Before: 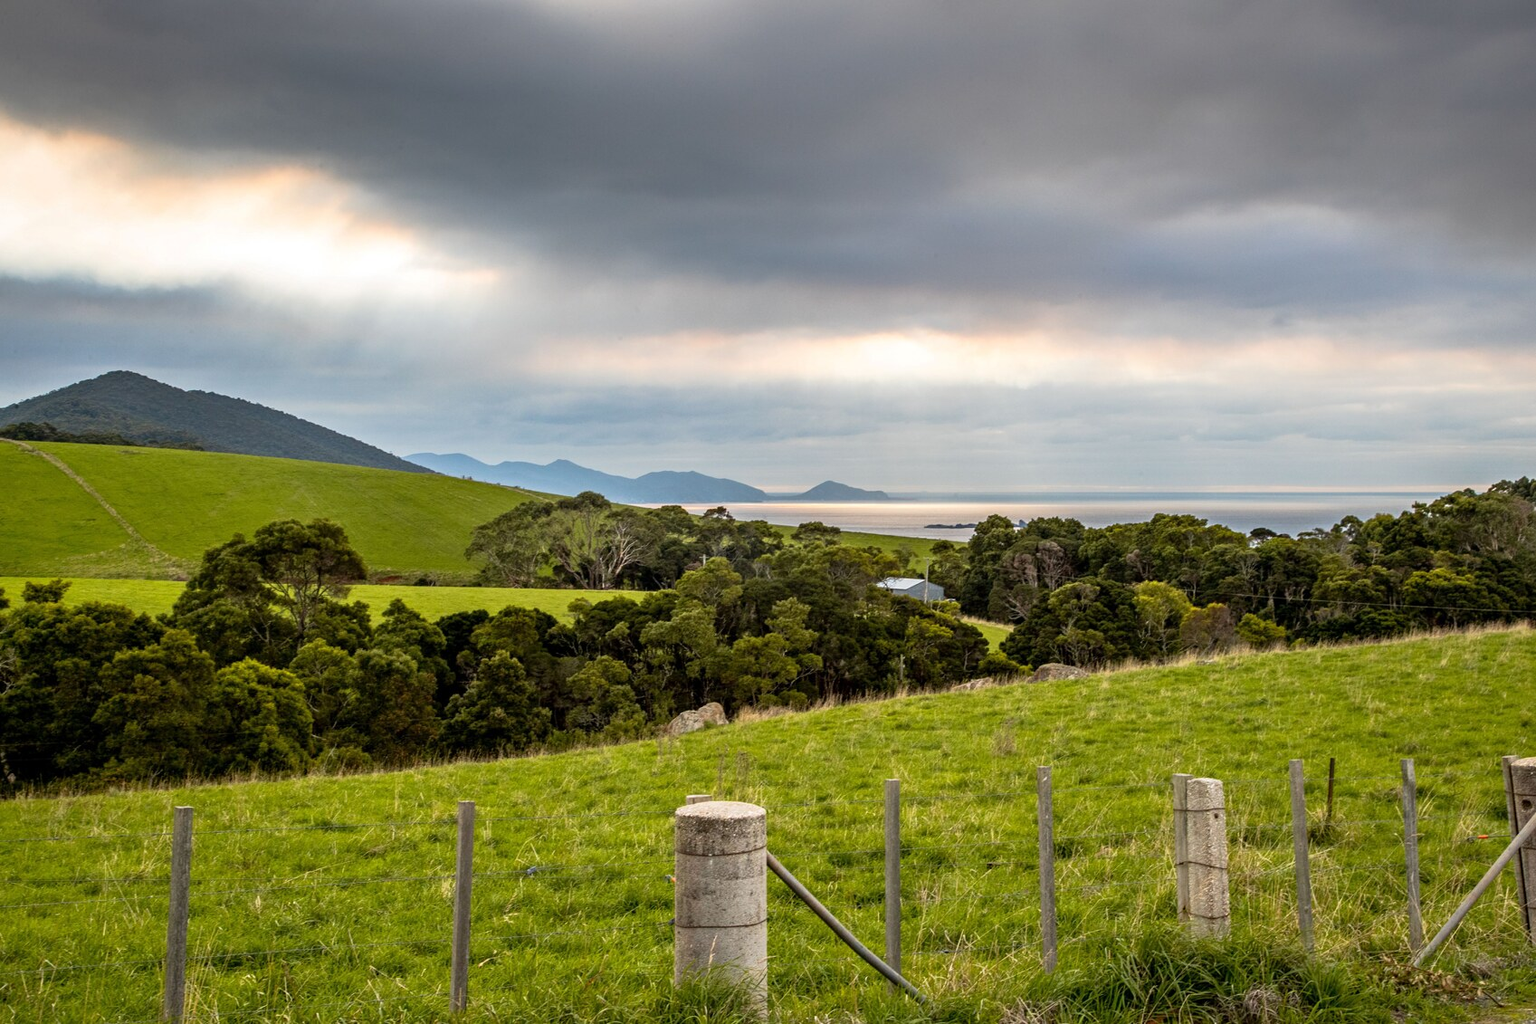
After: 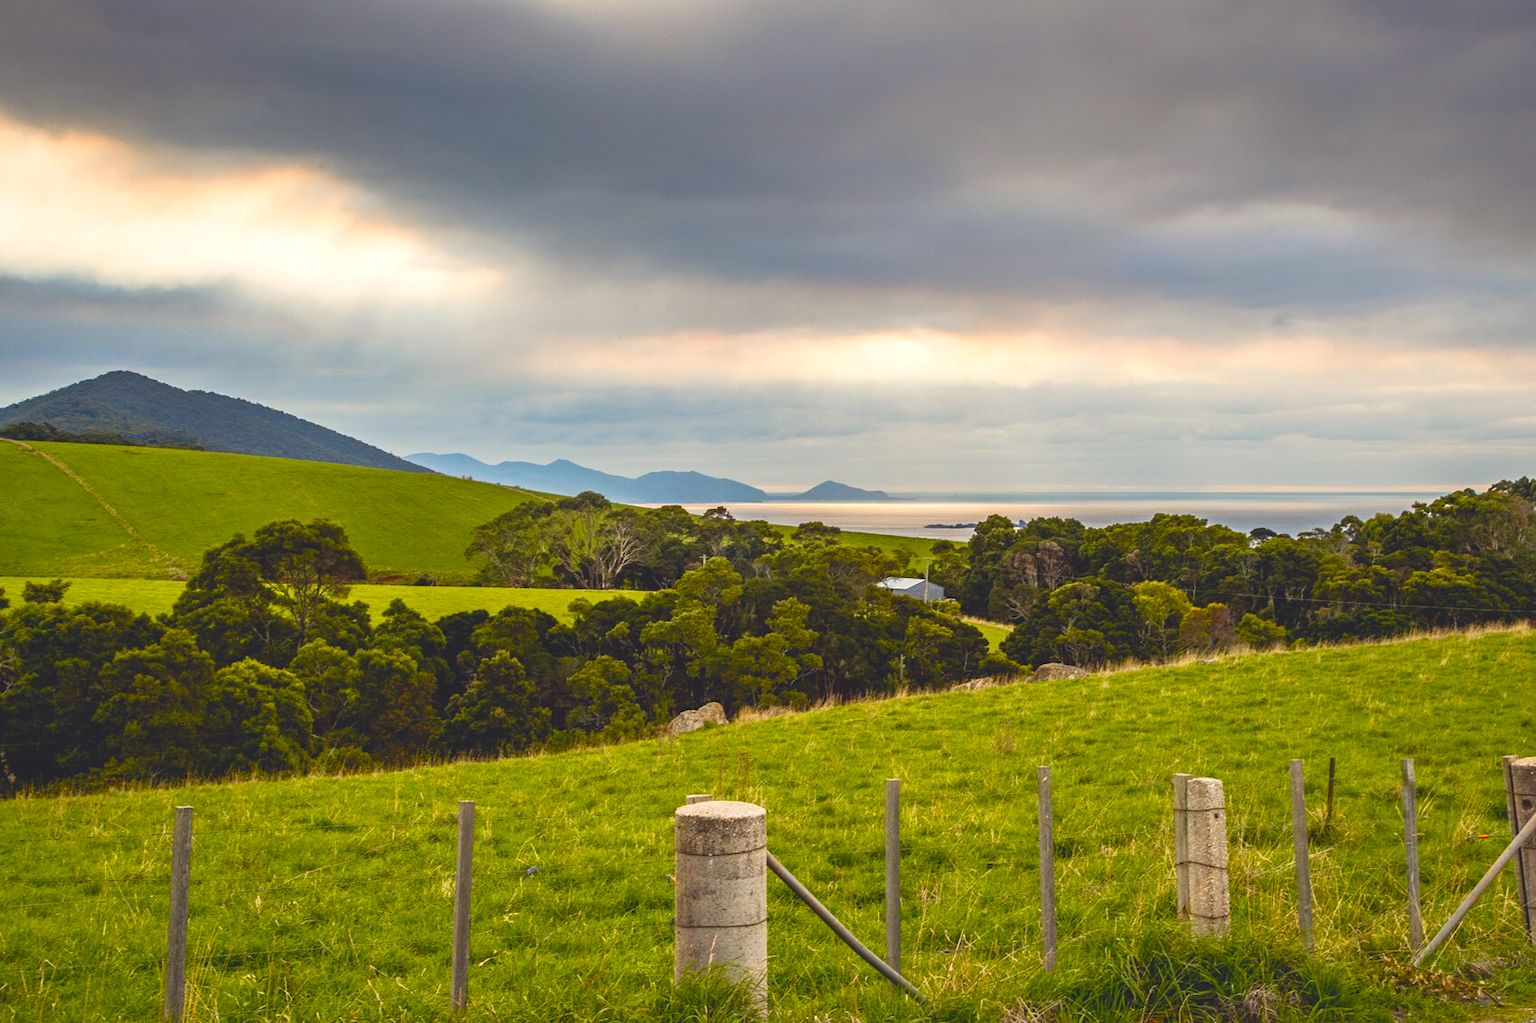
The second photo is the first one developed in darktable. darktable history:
color balance rgb: shadows lift › chroma 3%, shadows lift › hue 280.8°, power › hue 330°, highlights gain › chroma 3%, highlights gain › hue 75.6°, global offset › luminance 2%, perceptual saturation grading › global saturation 20%, perceptual saturation grading › highlights -25%, perceptual saturation grading › shadows 50%, global vibrance 20.33%
contrast brightness saturation: contrast 0.04, saturation 0.07
